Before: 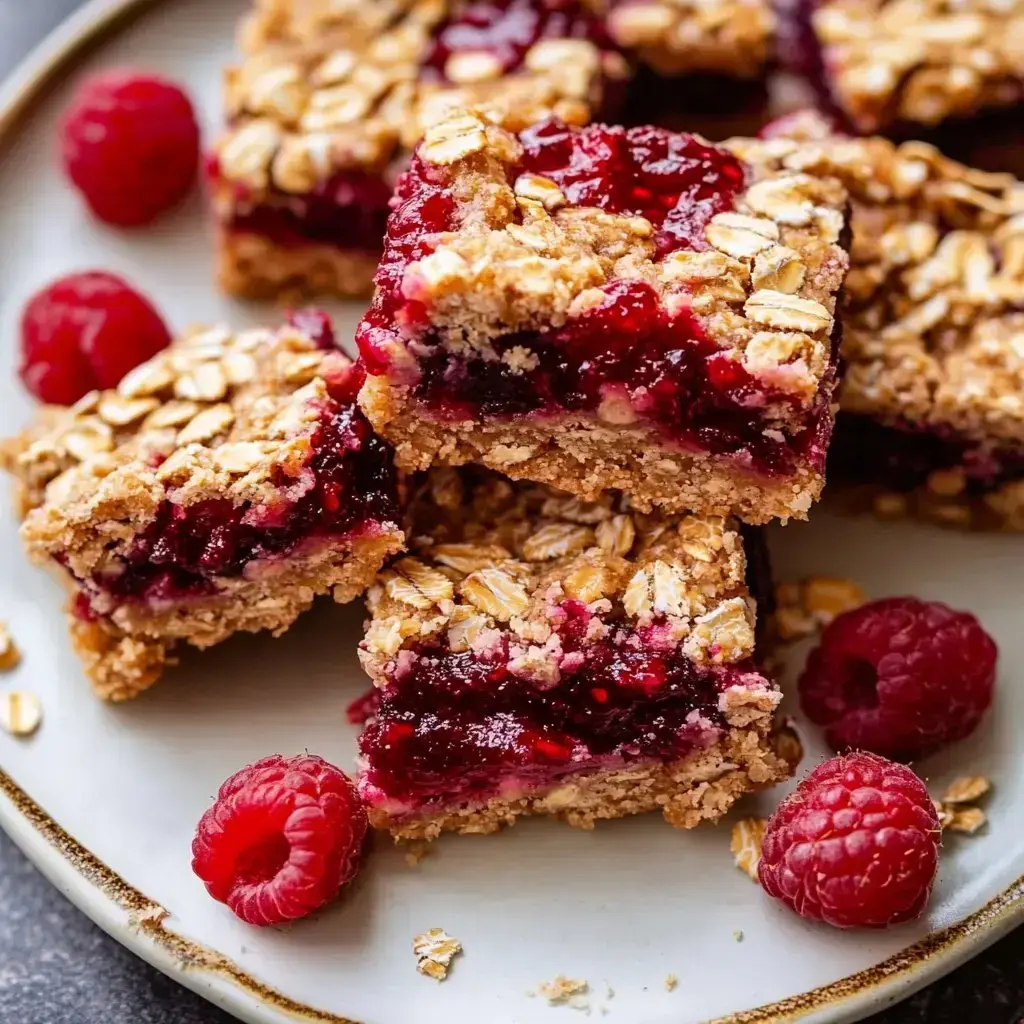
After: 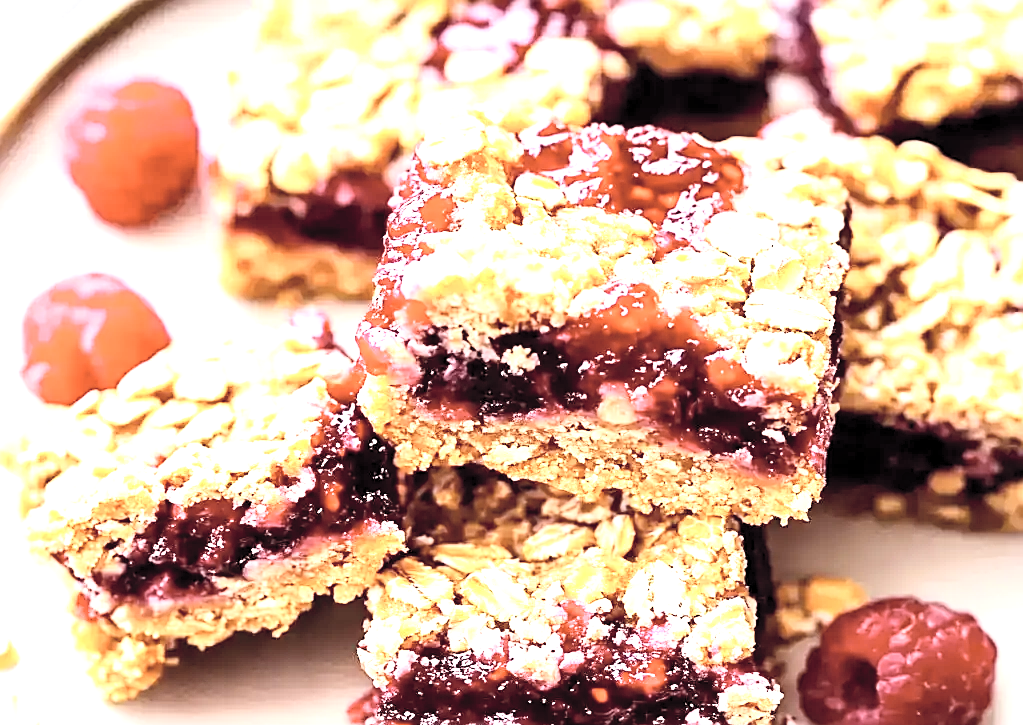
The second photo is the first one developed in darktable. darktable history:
crop: right 0%, bottom 29.145%
exposure: black level correction 0, exposure 0.5 EV, compensate highlight preservation false
levels: white 99.98%, levels [0.044, 0.416, 0.908]
tone curve: curves: ch0 [(0, 0.031) (0.145, 0.106) (0.319, 0.269) (0.495, 0.544) (0.707, 0.833) (0.859, 0.931) (1, 0.967)]; ch1 [(0, 0) (0.279, 0.218) (0.424, 0.411) (0.495, 0.504) (0.538, 0.55) (0.578, 0.595) (0.707, 0.778) (1, 1)]; ch2 [(0, 0) (0.125, 0.089) (0.353, 0.329) (0.436, 0.432) (0.552, 0.554) (0.615, 0.674) (1, 1)], color space Lab, independent channels, preserve colors none
contrast brightness saturation: brightness 0.187, saturation -0.502
sharpen: on, module defaults
base curve: curves: ch0 [(0, 0) (0.005, 0.002) (0.193, 0.295) (0.399, 0.664) (0.75, 0.928) (1, 1)], preserve colors none
